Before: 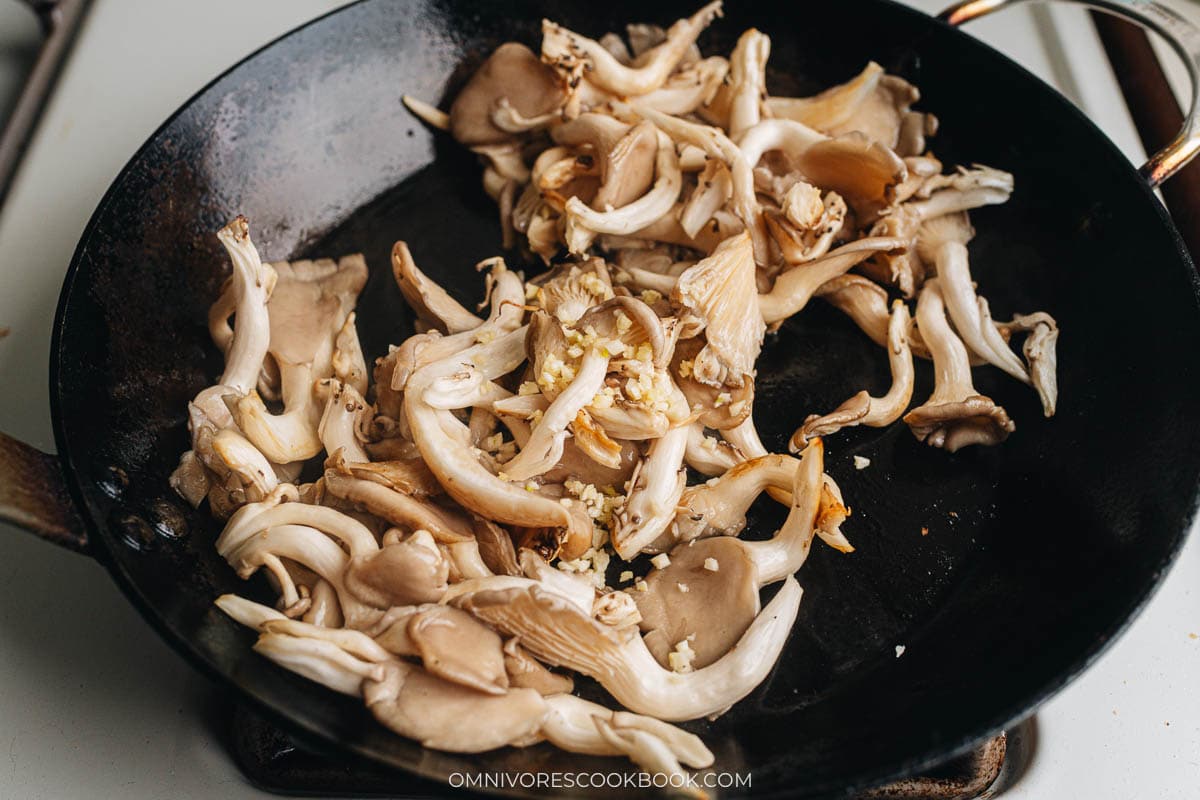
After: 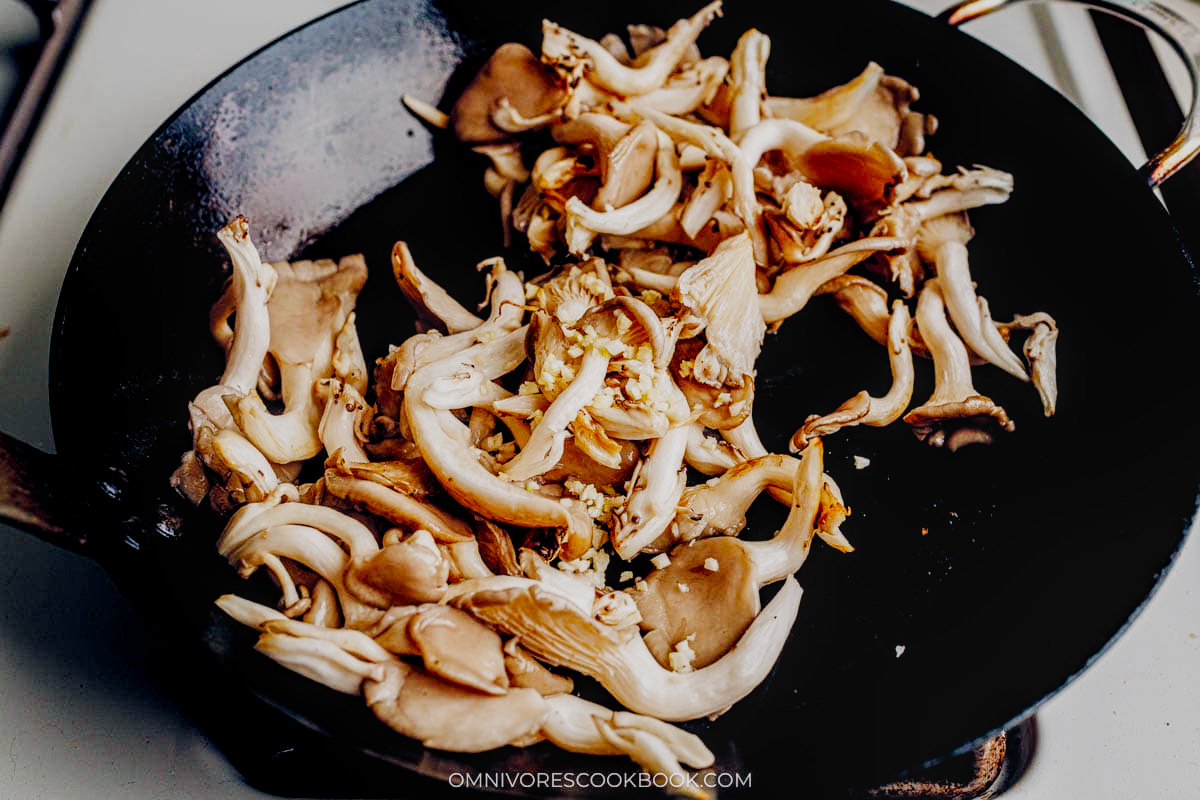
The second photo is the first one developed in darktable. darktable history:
filmic rgb: black relative exposure -5.12 EV, white relative exposure 3.99 EV, threshold 5.95 EV, hardness 2.87, contrast 1.299, preserve chrominance no, color science v4 (2020), contrast in shadows soft, enable highlight reconstruction true
local contrast: on, module defaults
color balance rgb: highlights gain › chroma 0.614%, highlights gain › hue 55.24°, global offset › chroma 0.256%, global offset › hue 257.42°, linear chroma grading › shadows 19.404%, linear chroma grading › highlights 2.496%, linear chroma grading › mid-tones 10.423%, perceptual saturation grading › global saturation 8.999%, perceptual saturation grading › highlights -13.327%, perceptual saturation grading › mid-tones 14.771%, perceptual saturation grading › shadows 23.361%
